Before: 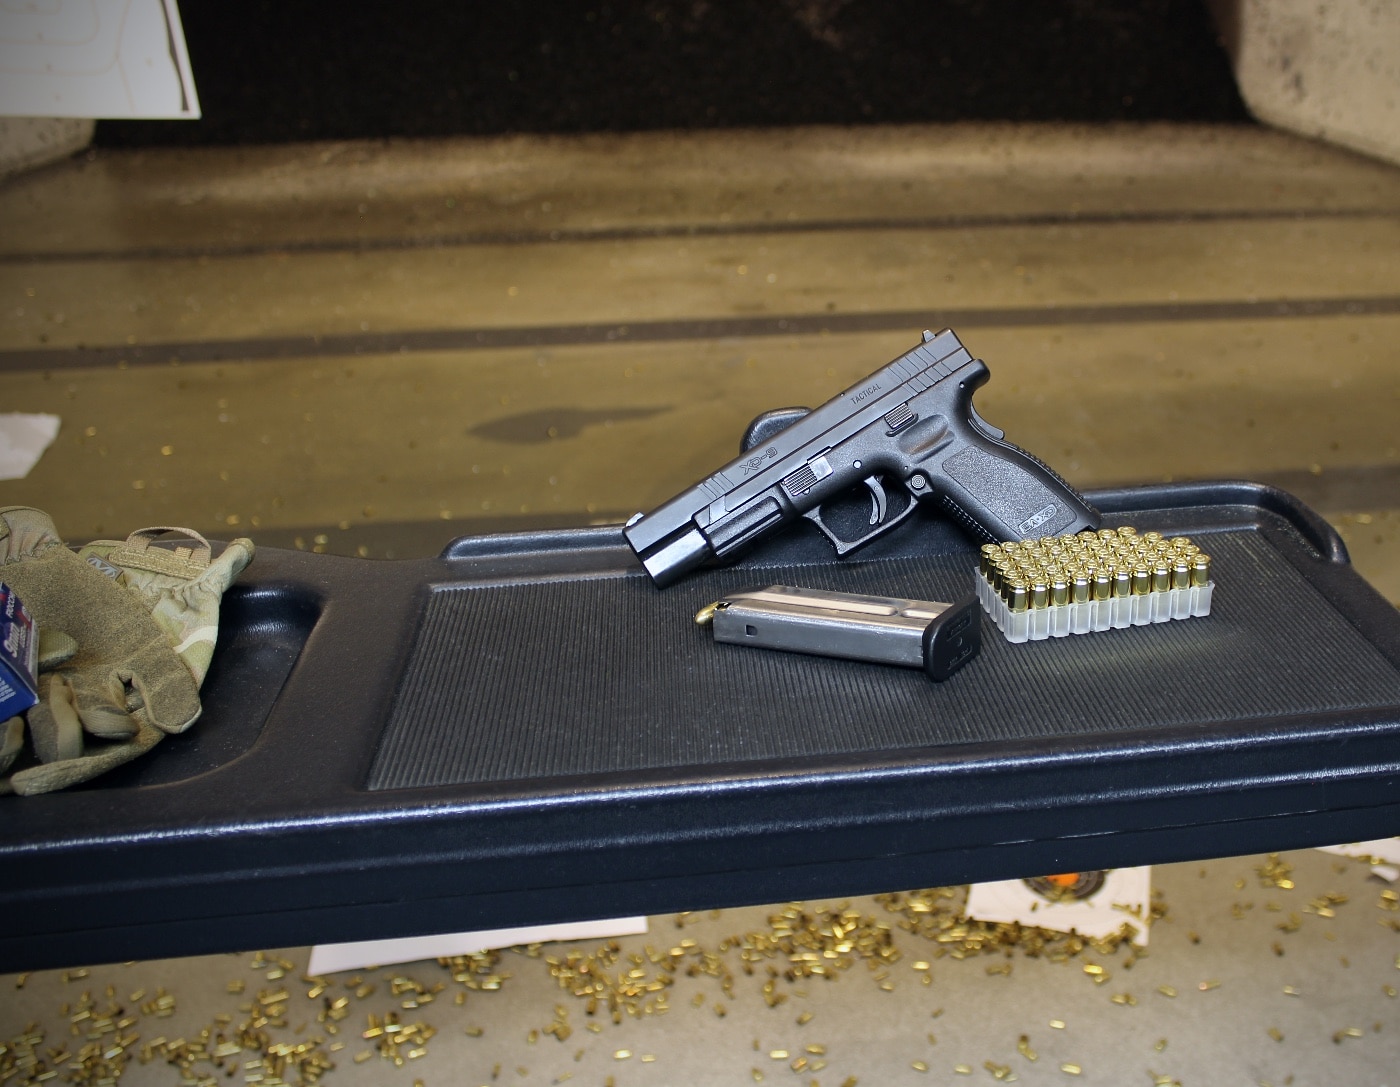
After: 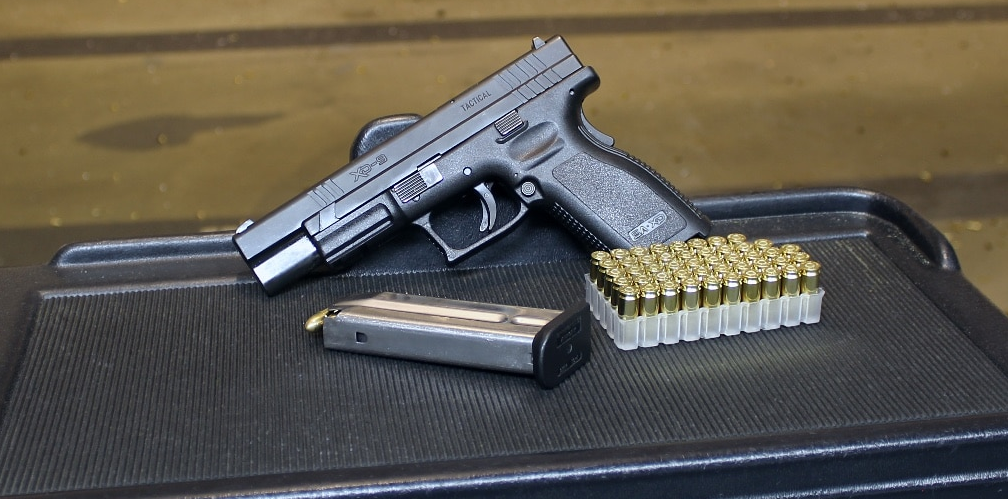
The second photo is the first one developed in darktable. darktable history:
crop and rotate: left 27.938%, top 27.046%, bottom 27.046%
color correction: saturation 0.99
